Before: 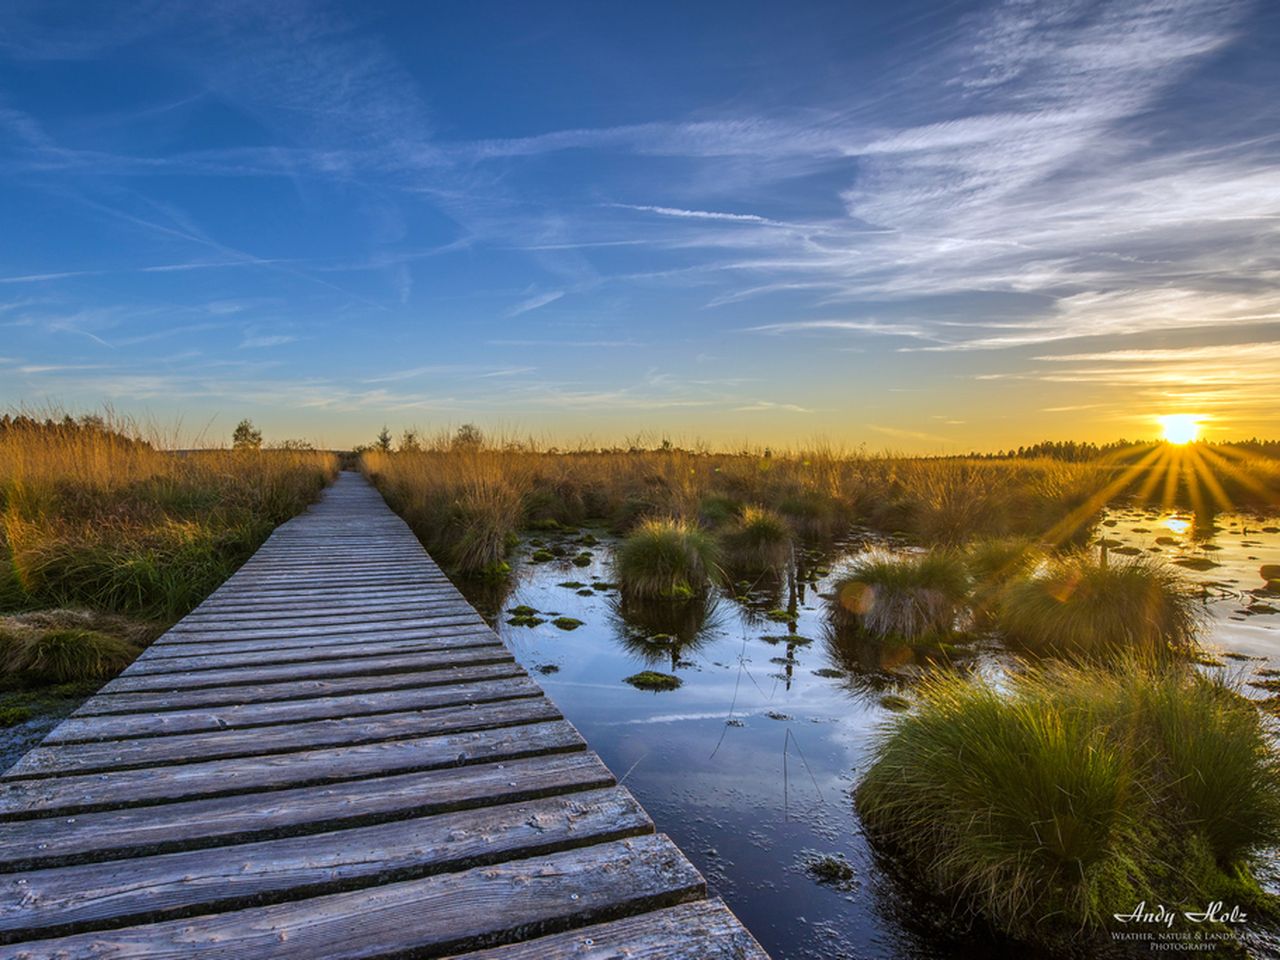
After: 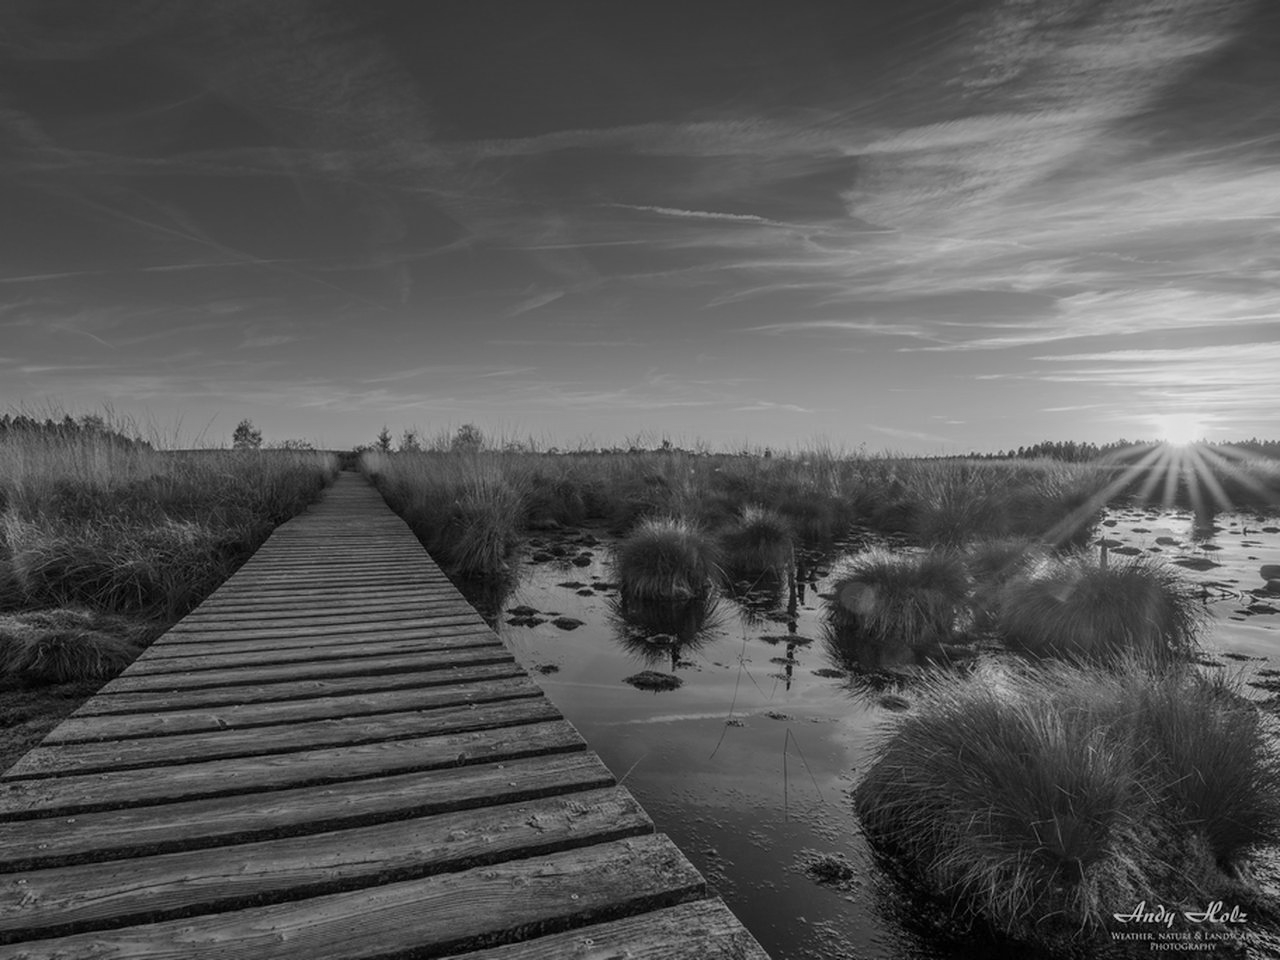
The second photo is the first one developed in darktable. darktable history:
shadows and highlights: highlights 70.7, soften with gaussian
color correction: highlights a* 12.23, highlights b* 5.41
monochrome: a 79.32, b 81.83, size 1.1
